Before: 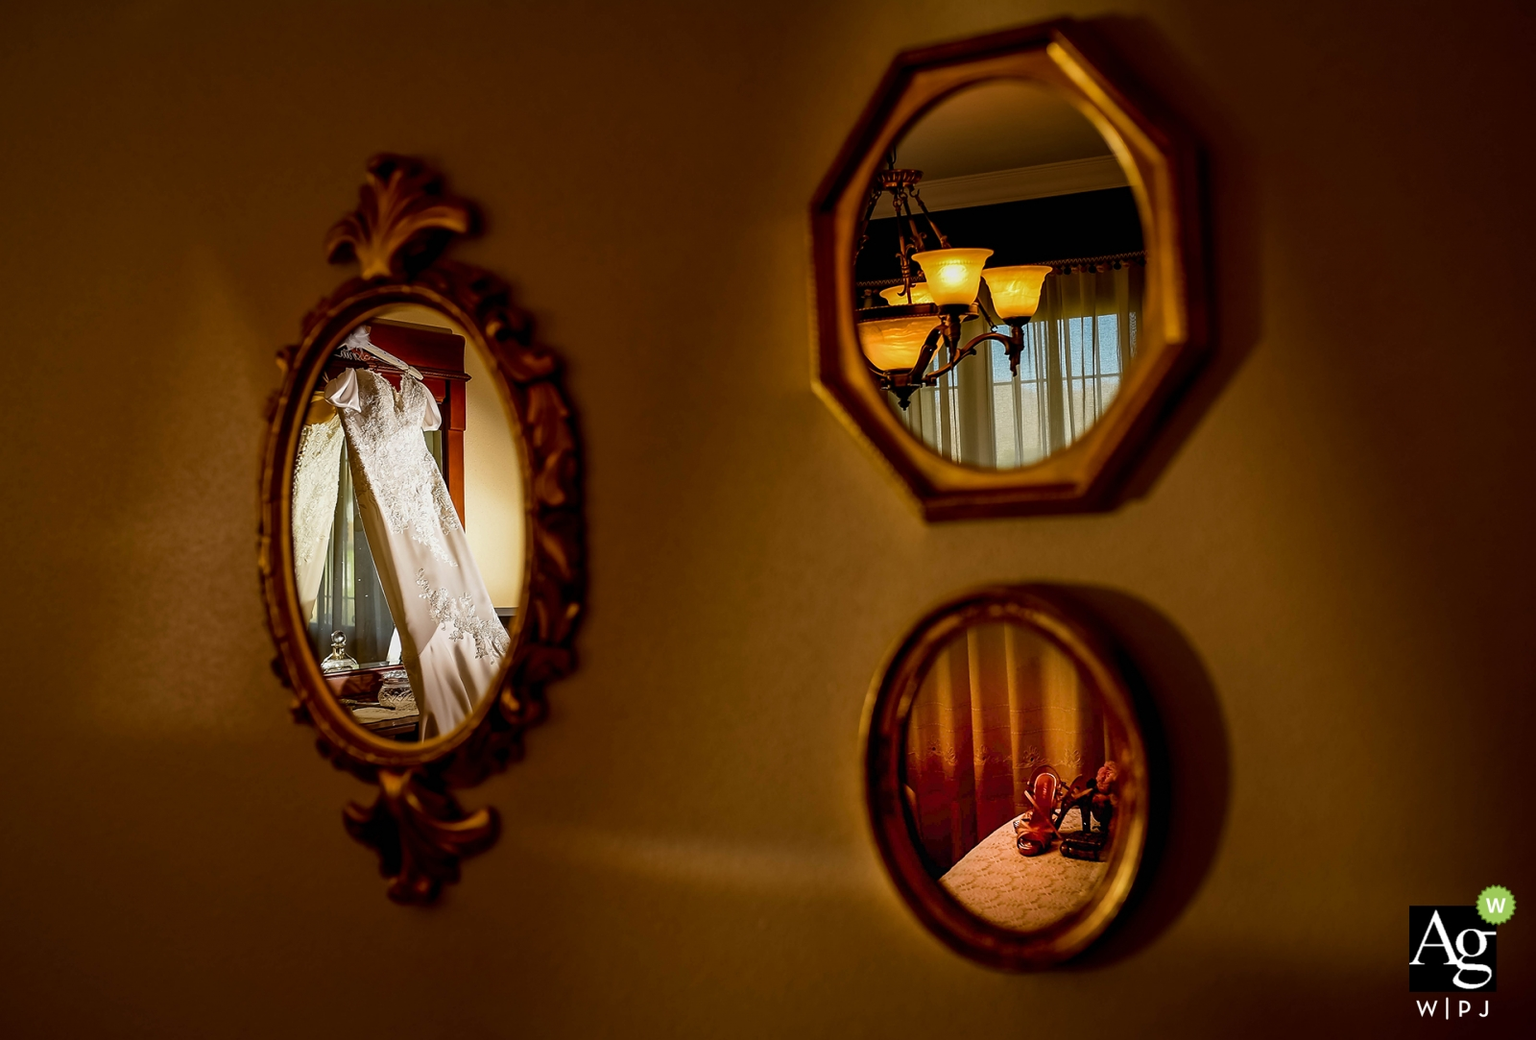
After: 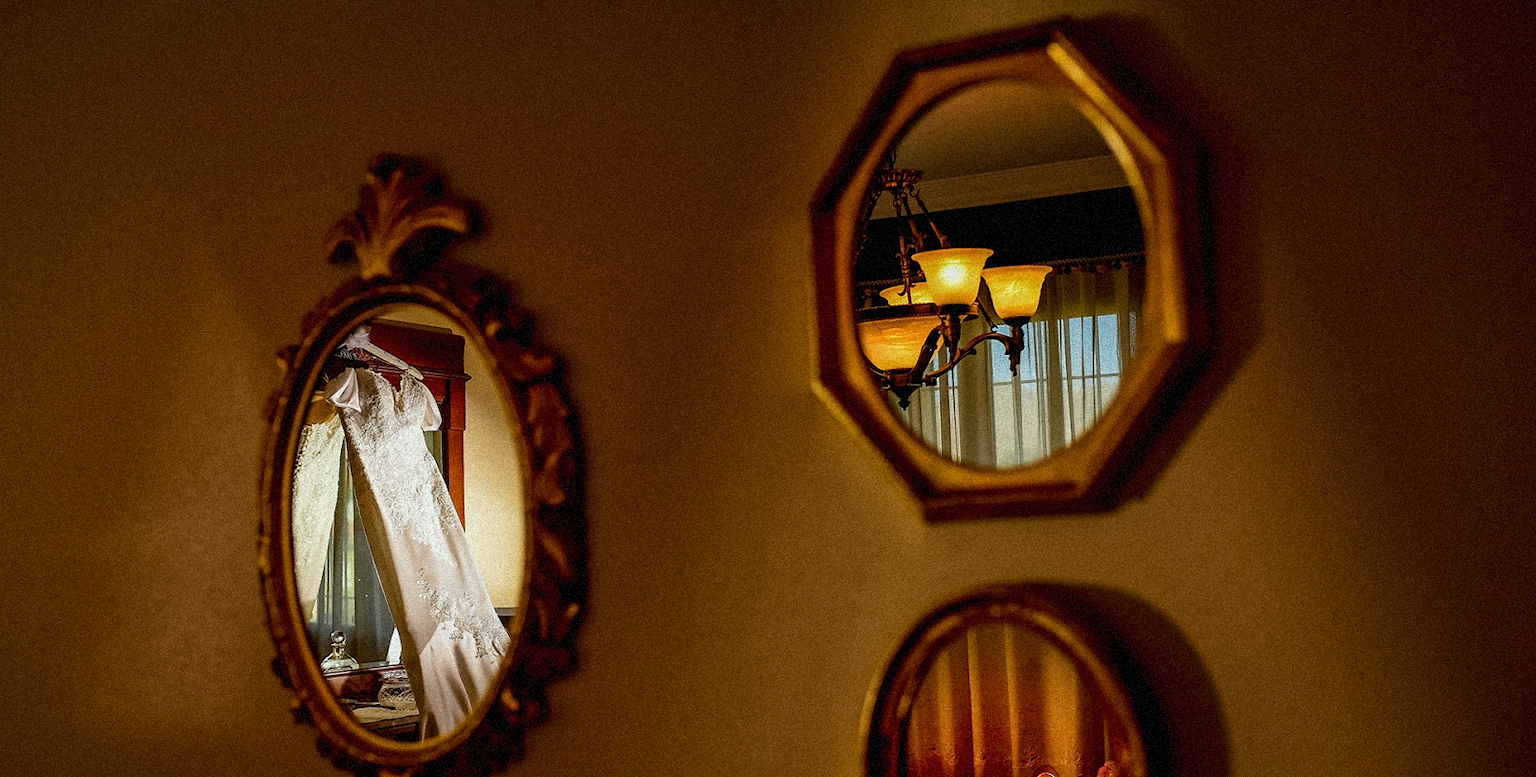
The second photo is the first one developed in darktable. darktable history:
white balance: red 0.978, blue 0.999
crop: bottom 24.967%
grain: strength 35%, mid-tones bias 0%
